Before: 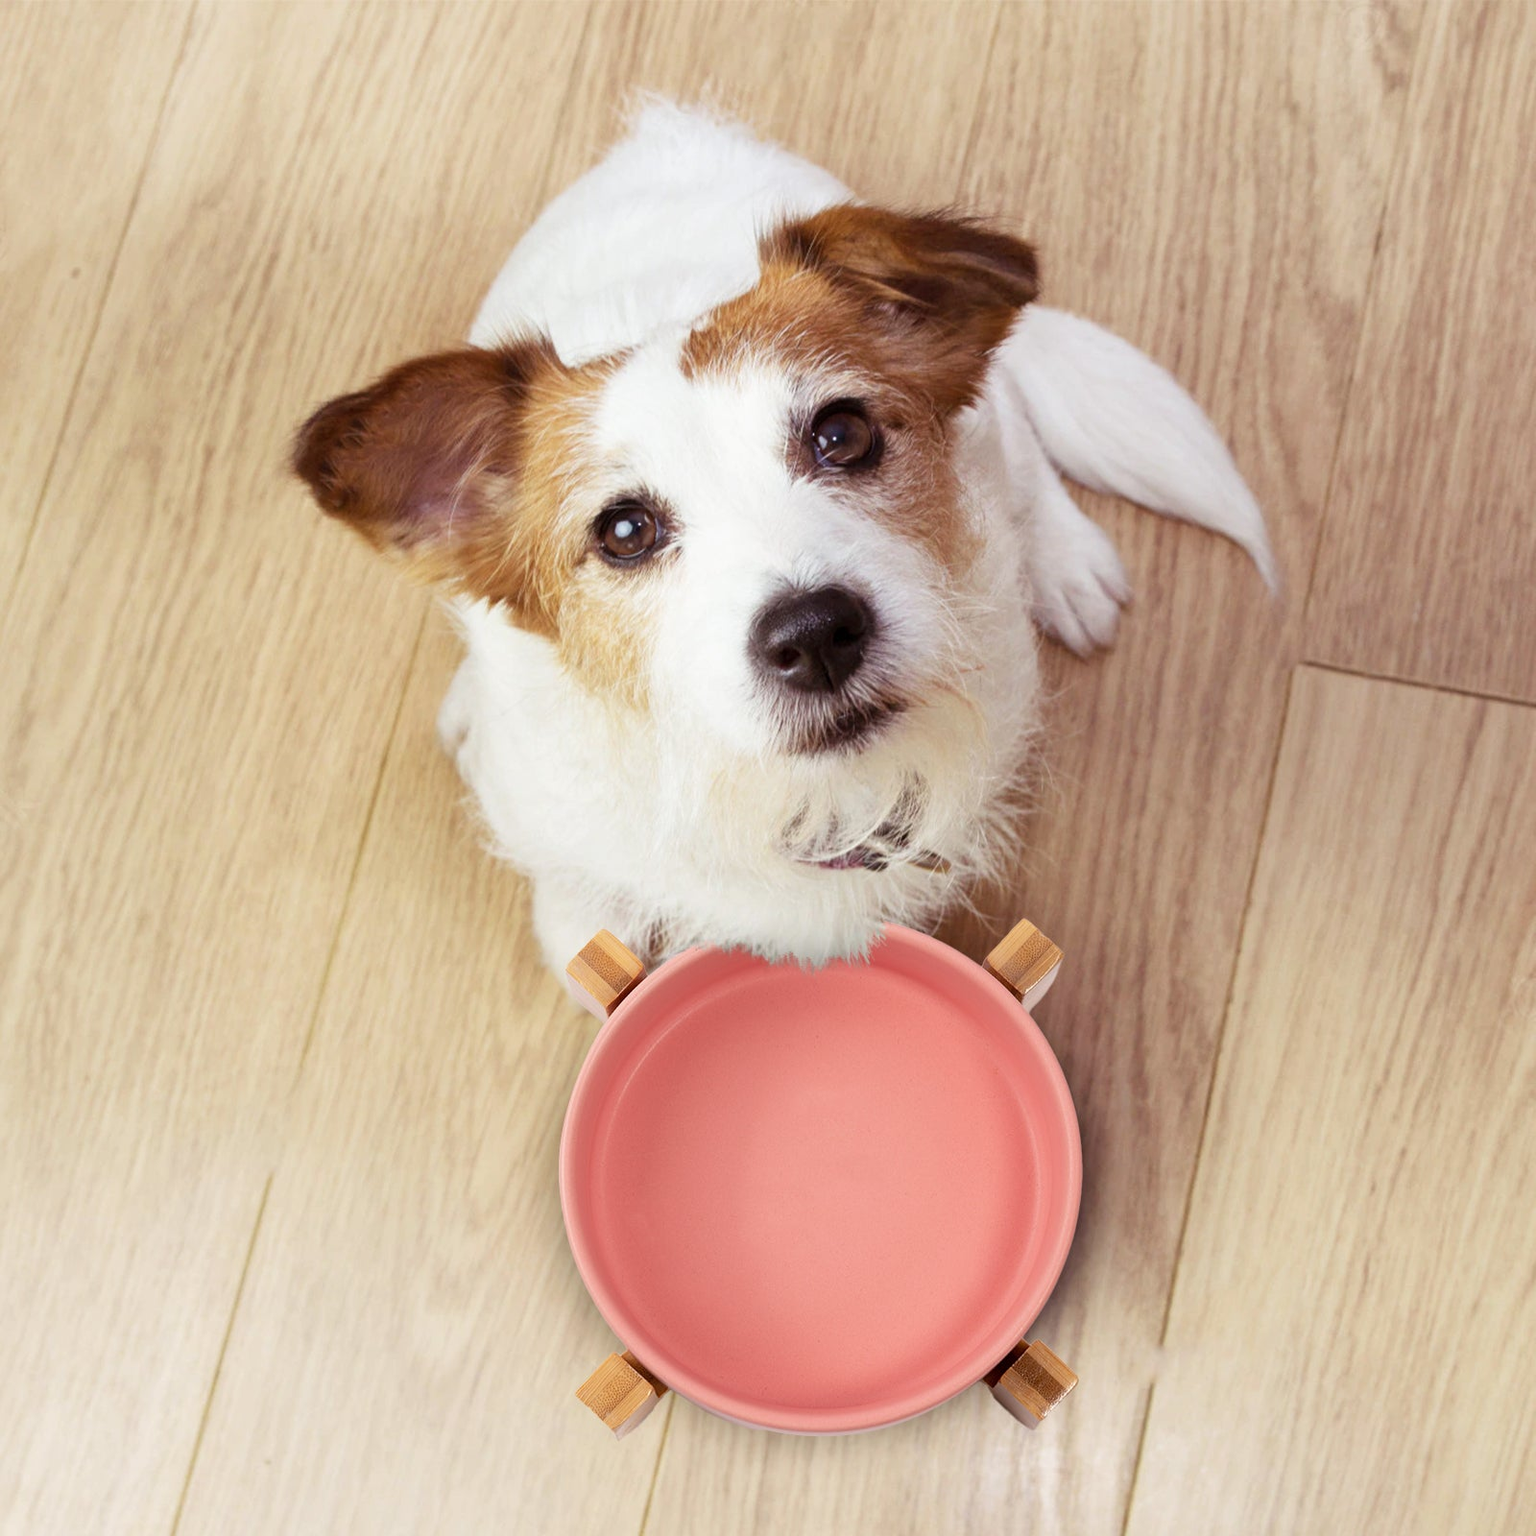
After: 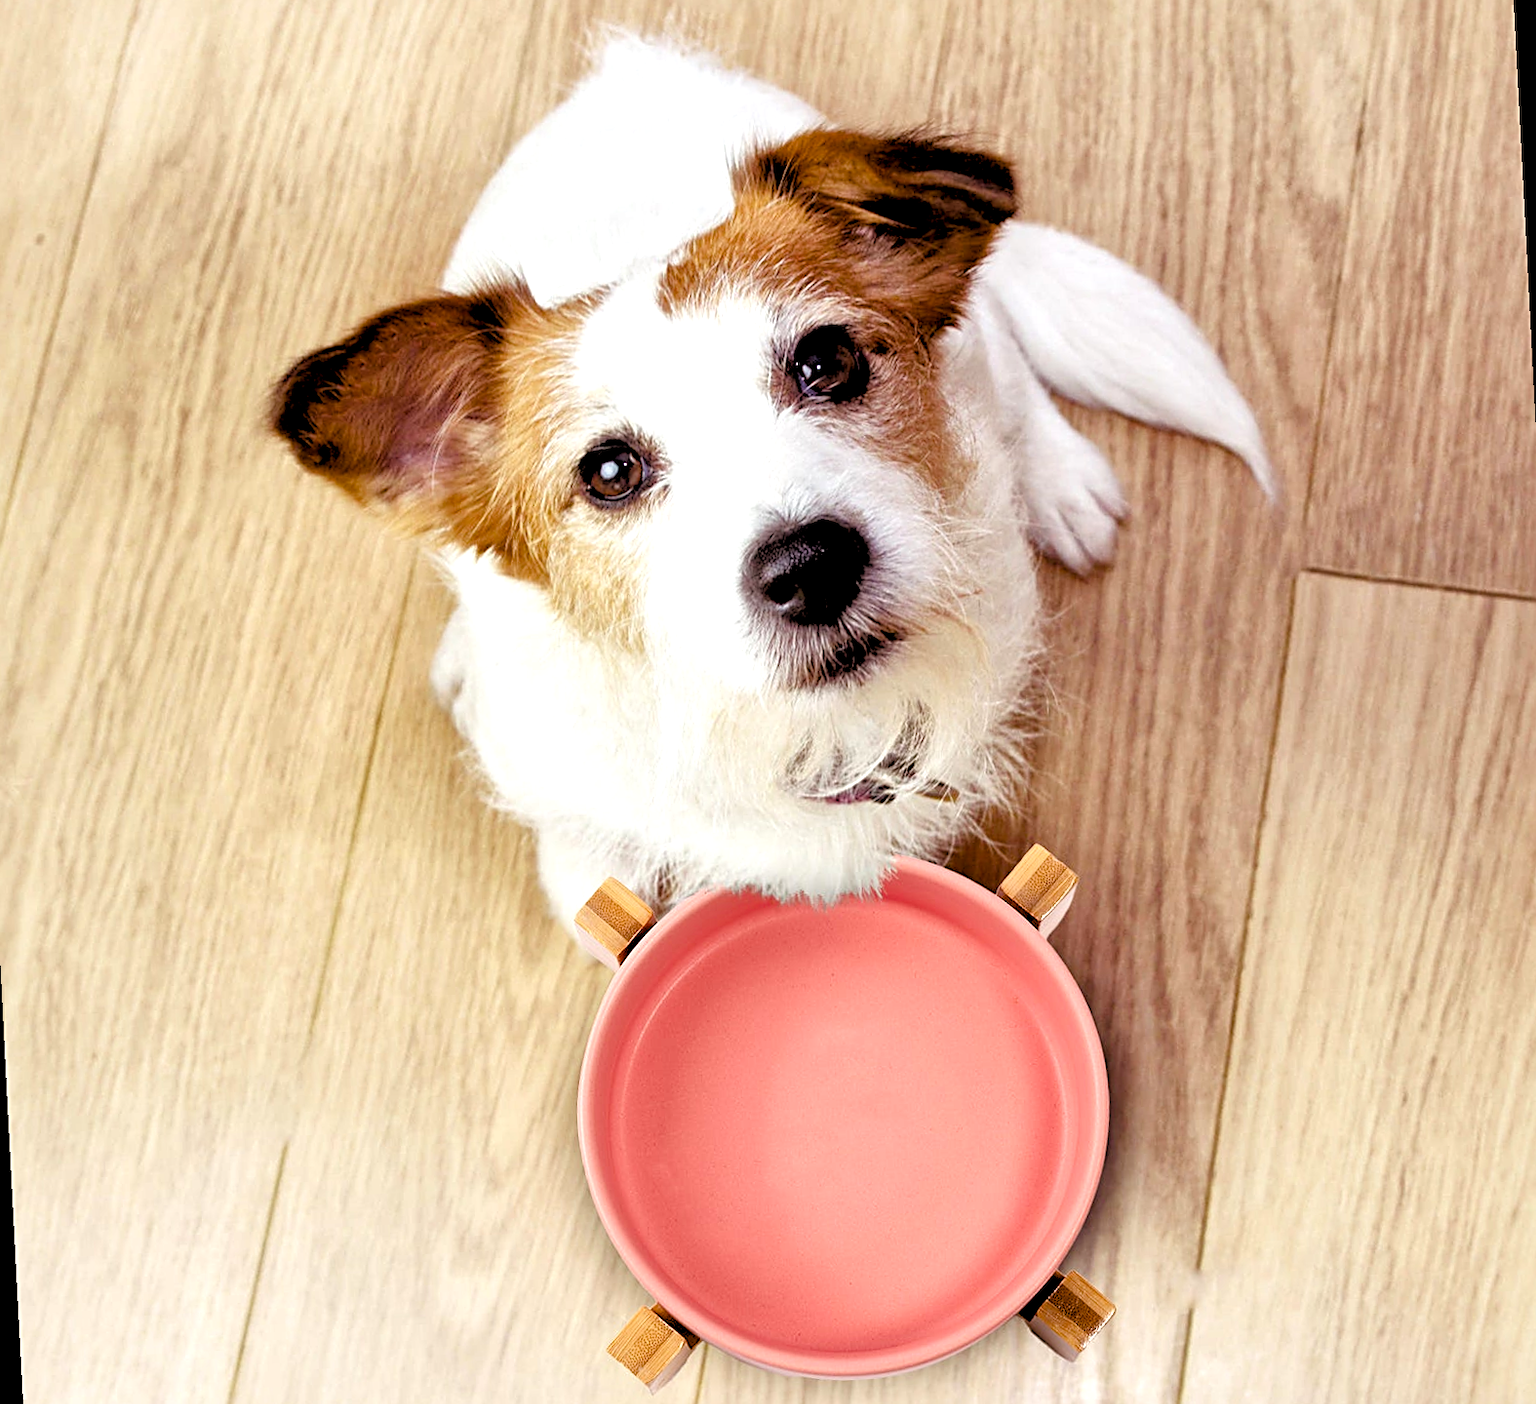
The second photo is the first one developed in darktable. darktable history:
color balance rgb: perceptual saturation grading › global saturation 35%, perceptual saturation grading › highlights -30%, perceptual saturation grading › shadows 35%, perceptual brilliance grading › global brilliance 3%, perceptual brilliance grading › highlights -3%, perceptual brilliance grading › shadows 3%
crop: top 0.05%, bottom 0.098%
levels: levels [0, 0.48, 0.961]
sharpen: on, module defaults
rgb levels: levels [[0.029, 0.461, 0.922], [0, 0.5, 1], [0, 0.5, 1]]
contrast brightness saturation: saturation -0.05
local contrast: mode bilateral grid, contrast 20, coarseness 50, detail 150%, midtone range 0.2
rotate and perspective: rotation -3°, crop left 0.031, crop right 0.968, crop top 0.07, crop bottom 0.93
